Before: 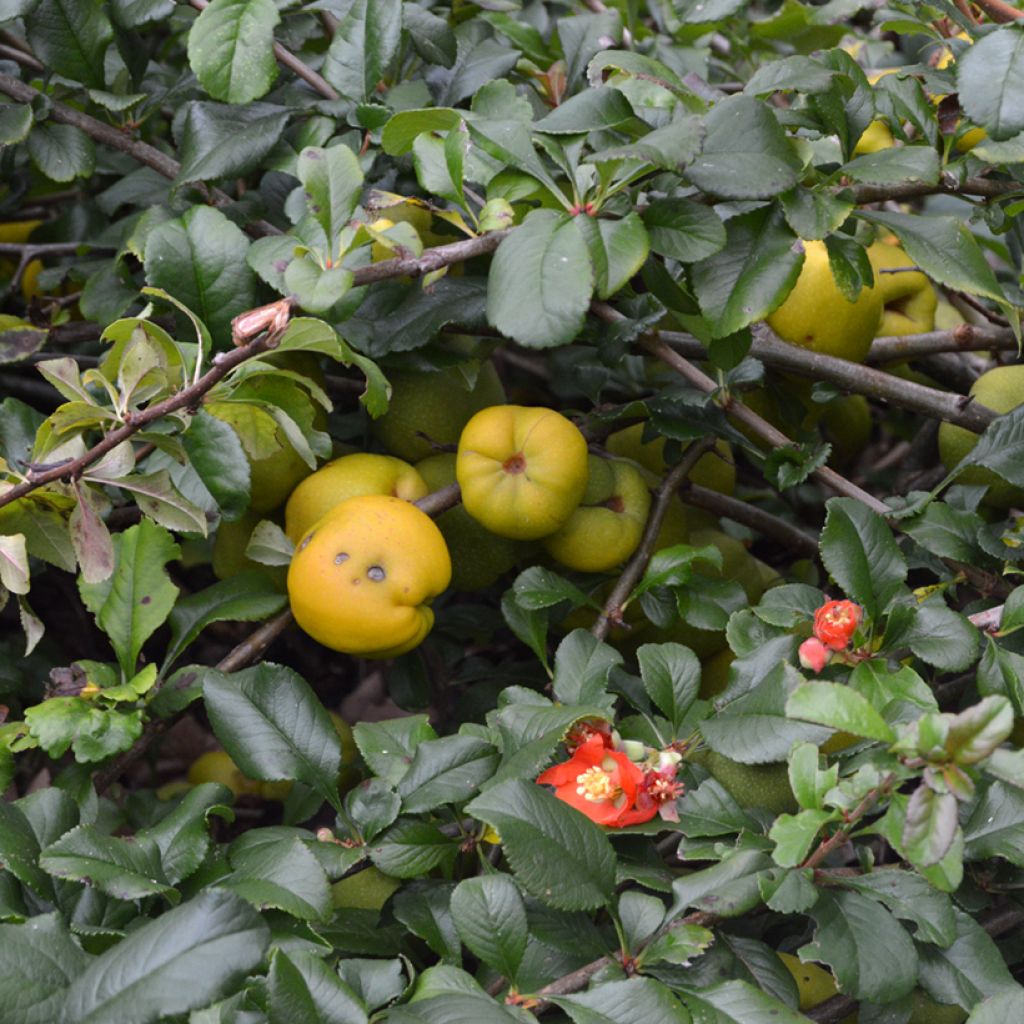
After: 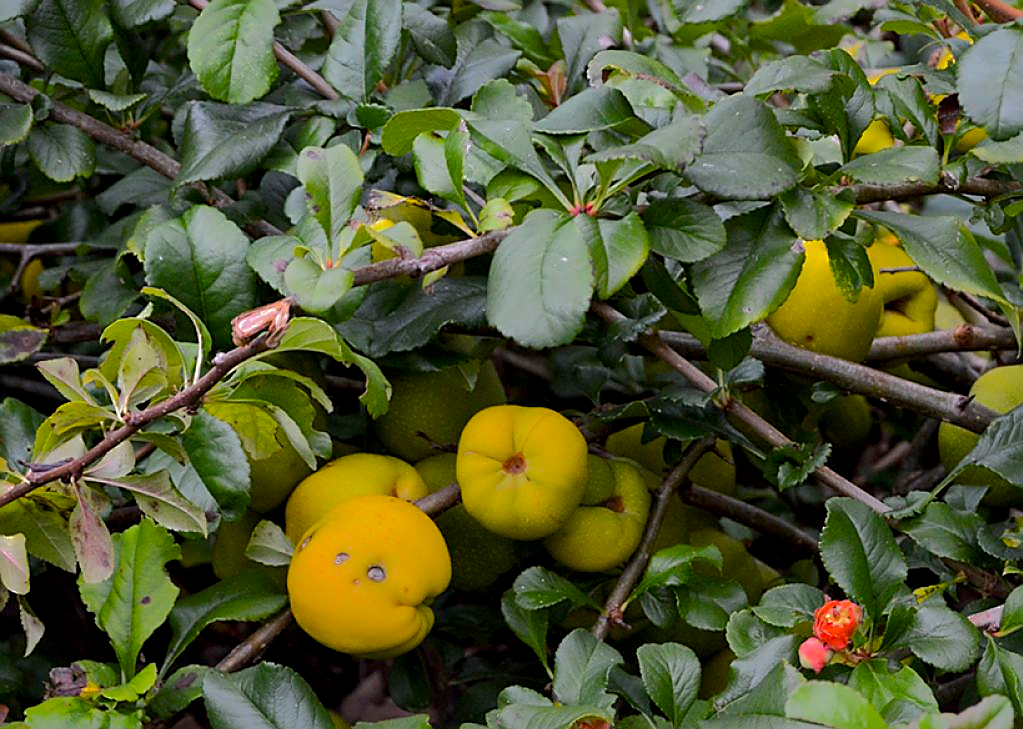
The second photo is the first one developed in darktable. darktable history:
exposure: compensate highlight preservation false
sharpen: radius 1.366, amount 1.268, threshold 0.663
crop: right 0%, bottom 28.745%
local contrast: mode bilateral grid, contrast 19, coarseness 51, detail 120%, midtone range 0.2
color balance rgb: global offset › luminance -0.511%, perceptual saturation grading › global saturation 30.055%, global vibrance 14.225%
shadows and highlights: shadows -19.94, highlights -73.2
